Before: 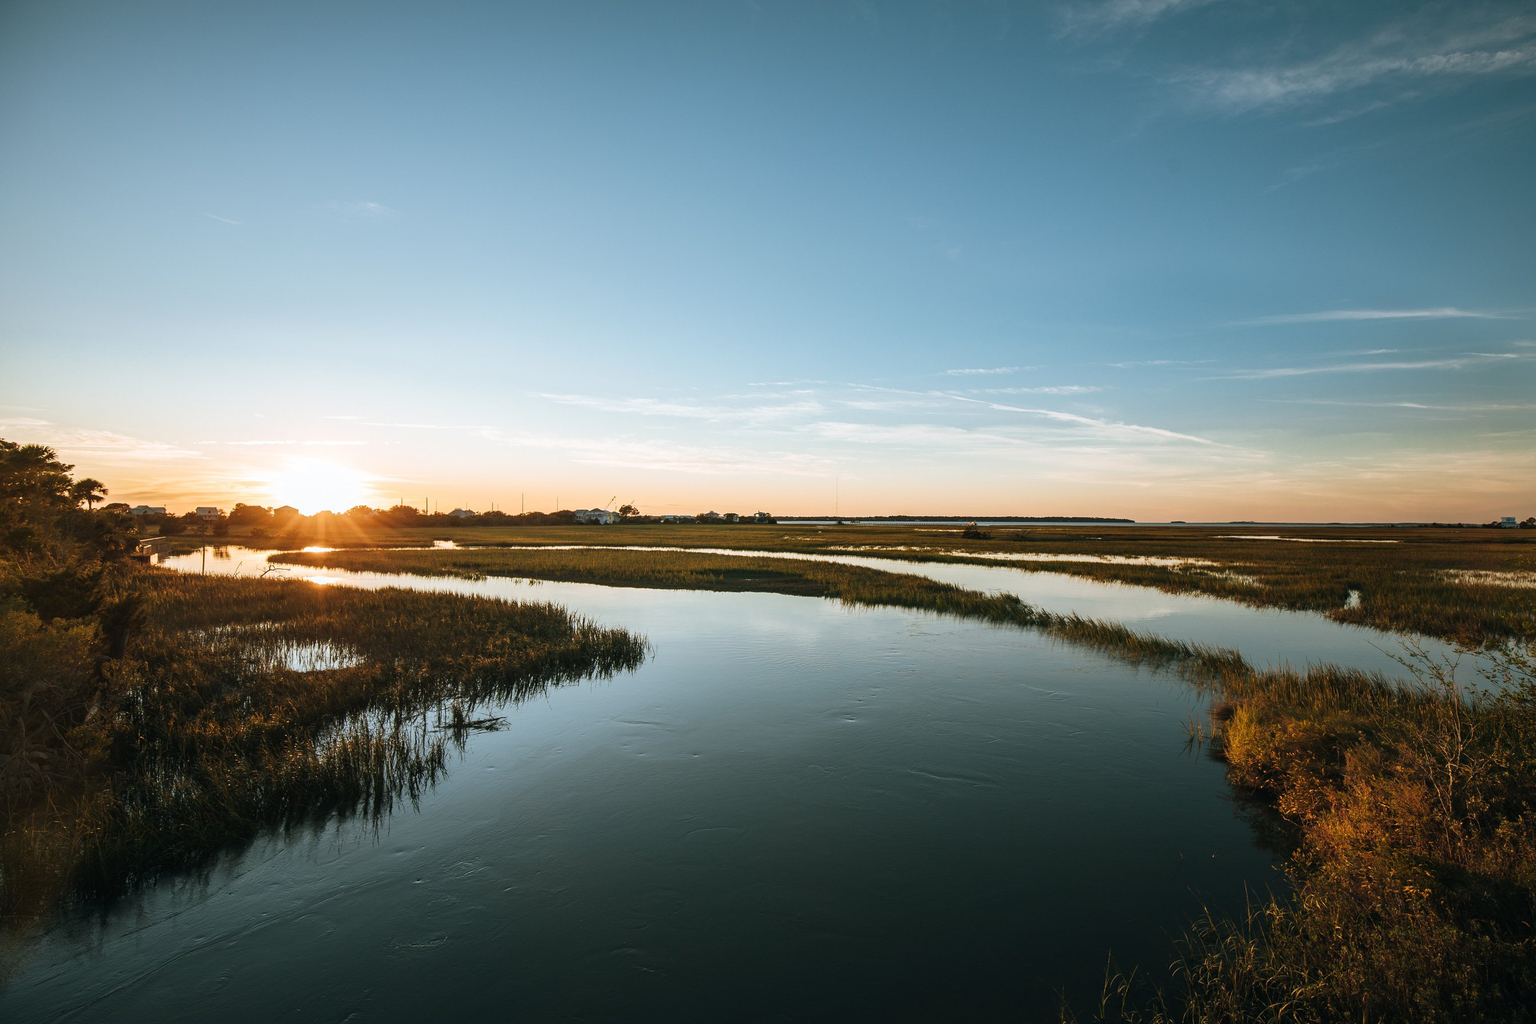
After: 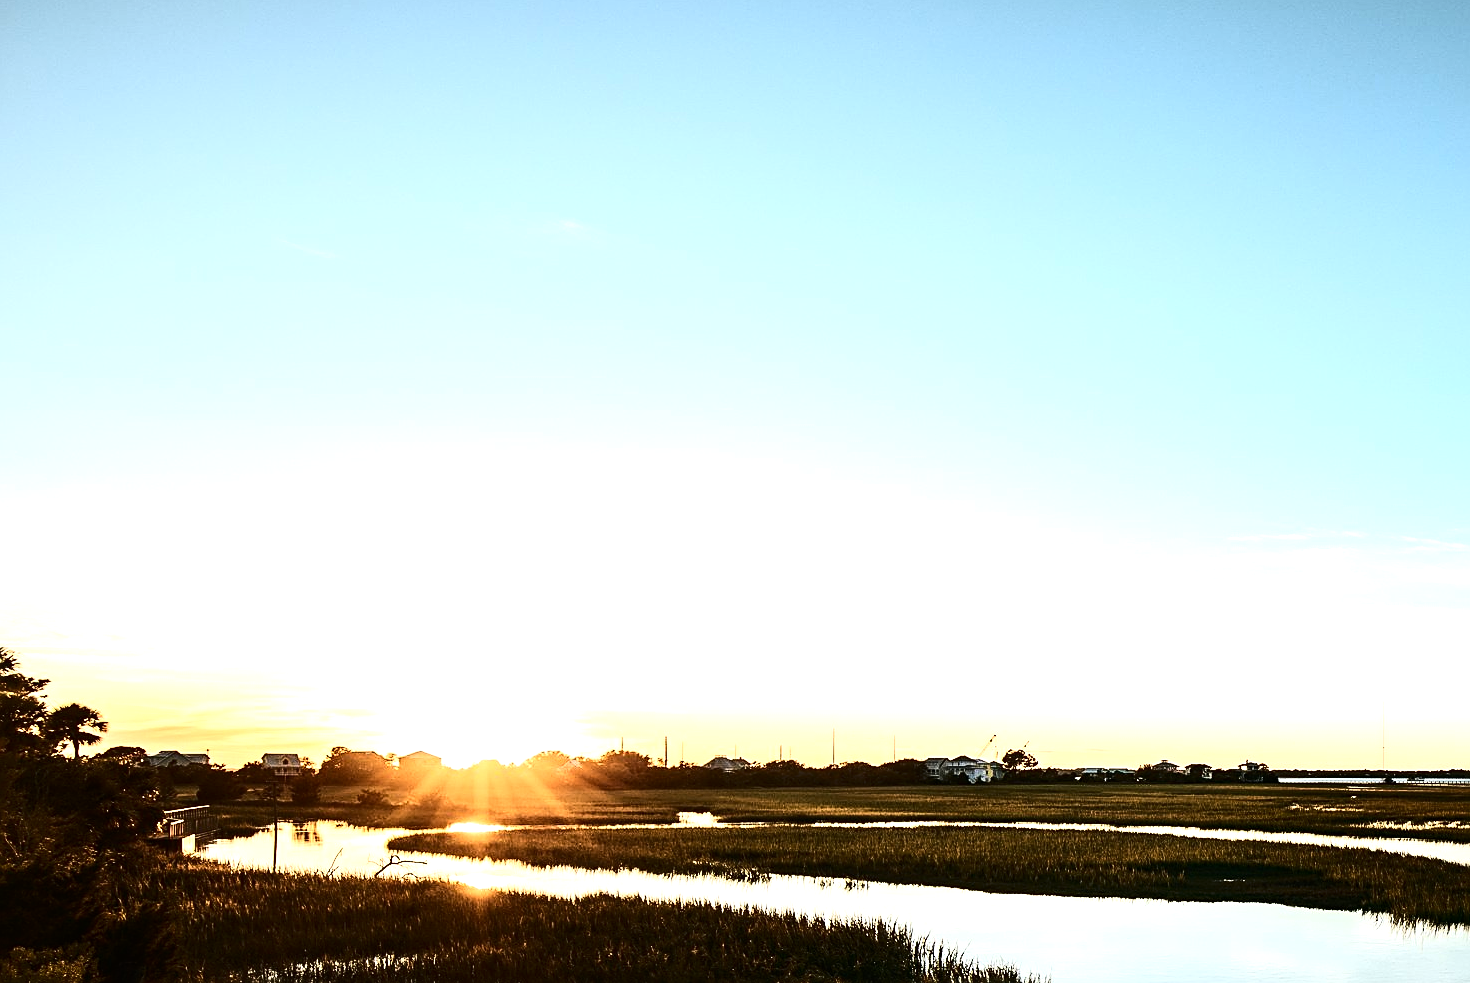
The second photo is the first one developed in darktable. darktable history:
contrast brightness saturation: contrast 0.28
tone equalizer: -8 EV -1.08 EV, -7 EV -1.01 EV, -6 EV -0.867 EV, -5 EV -0.578 EV, -3 EV 0.578 EV, -2 EV 0.867 EV, -1 EV 1.01 EV, +0 EV 1.08 EV, edges refinement/feathering 500, mask exposure compensation -1.57 EV, preserve details no
sharpen: on, module defaults
crop and rotate: left 3.047%, top 7.509%, right 42.236%, bottom 37.598%
